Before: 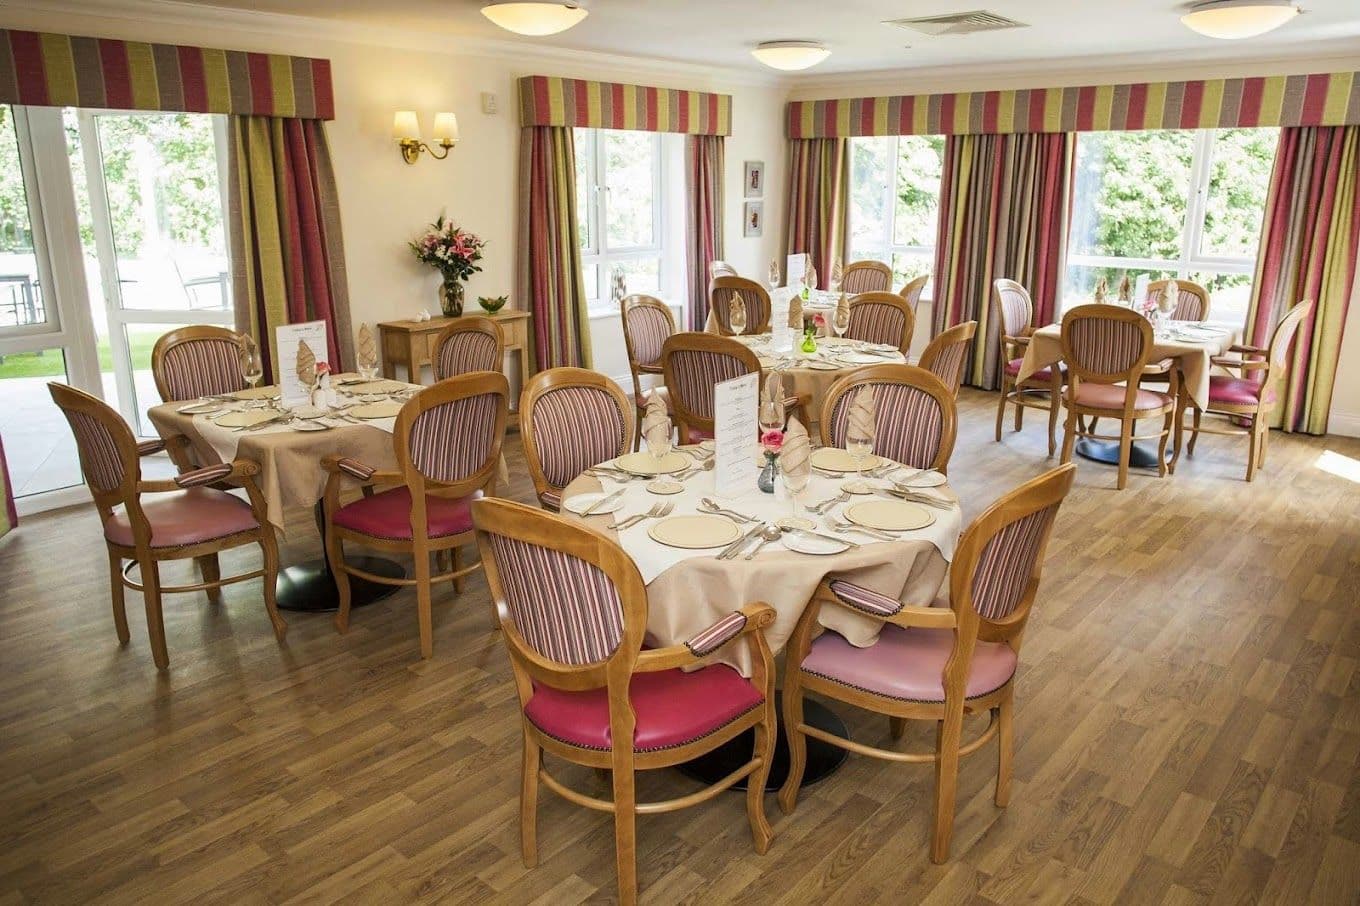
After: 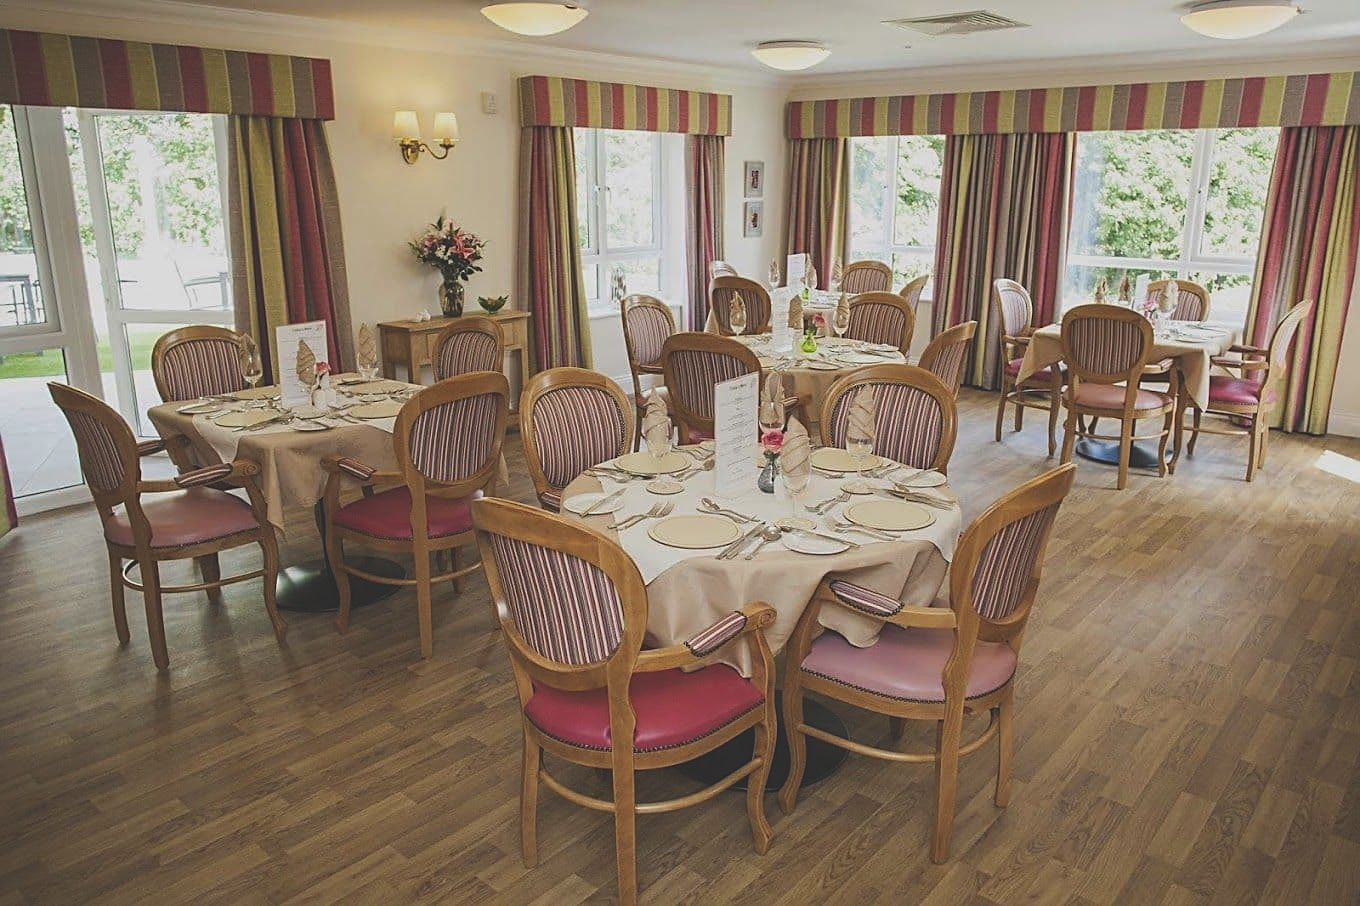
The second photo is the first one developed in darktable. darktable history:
exposure: black level correction -0.037, exposure -0.495 EV, compensate highlight preservation false
color correction: highlights b* -0.014, saturation 0.984
sharpen: on, module defaults
